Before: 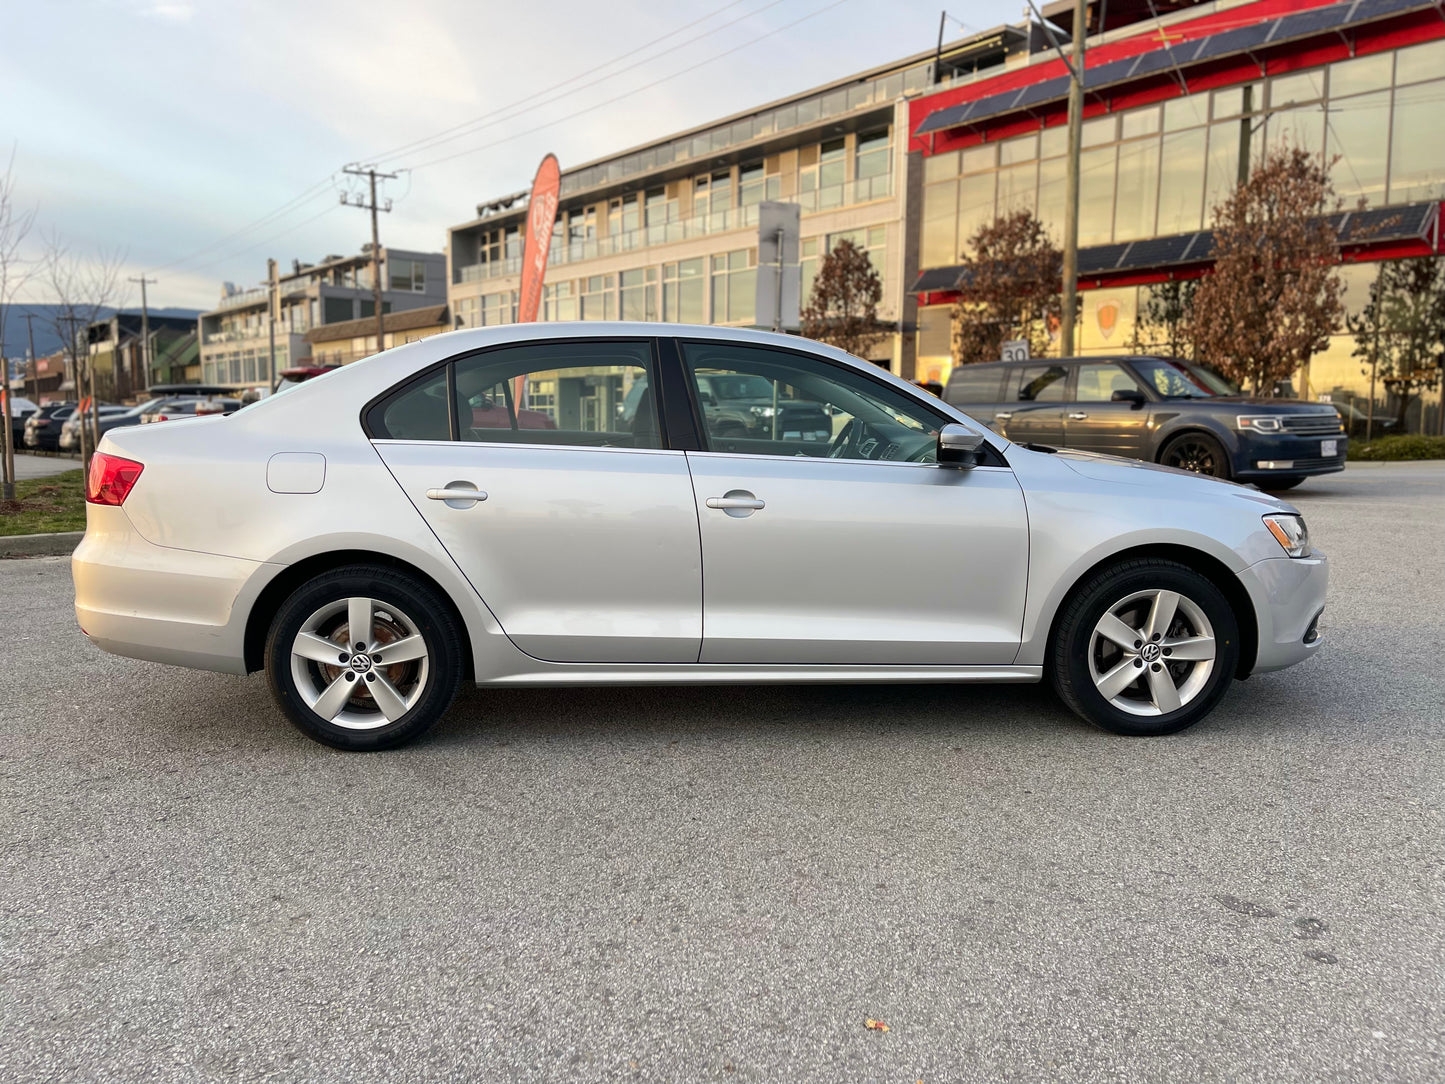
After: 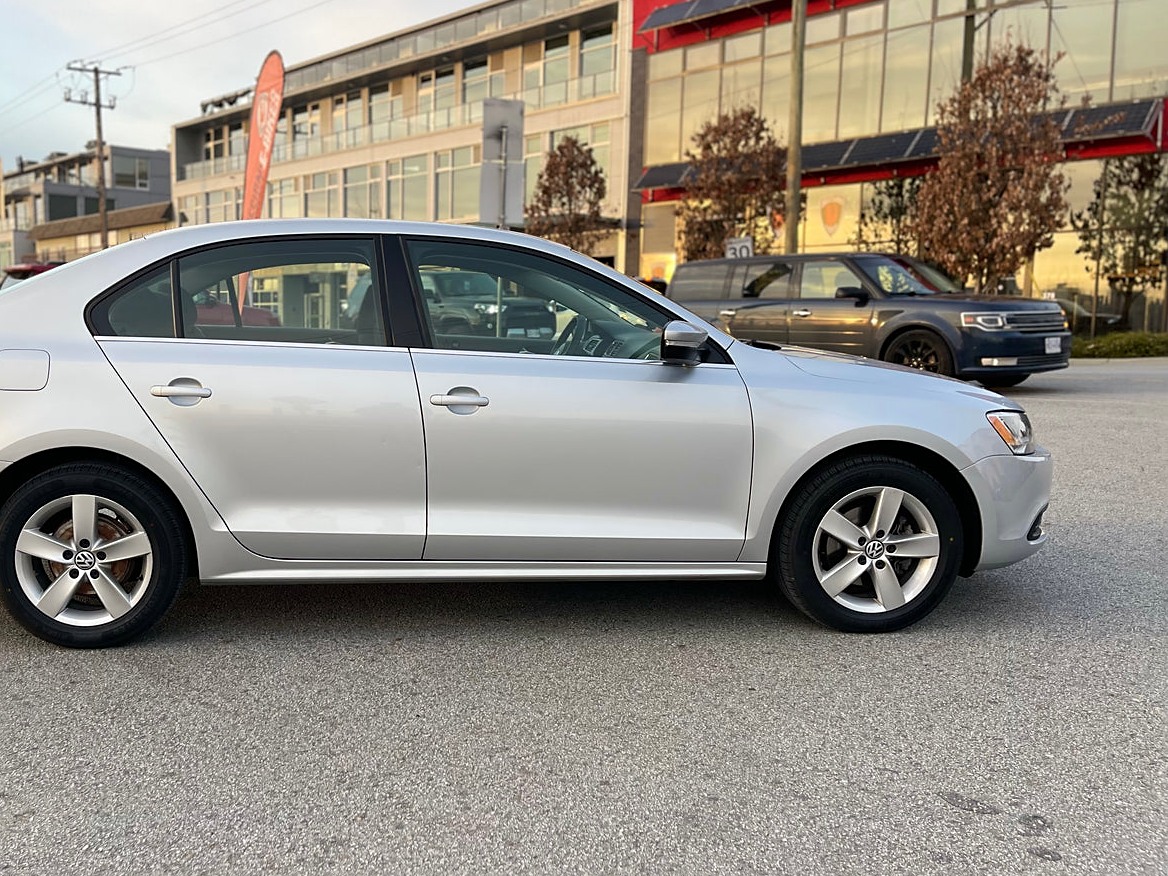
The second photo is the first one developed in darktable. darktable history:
crop: left 19.159%, top 9.58%, bottom 9.58%
sharpen: radius 1.864, amount 0.398, threshold 1.271
